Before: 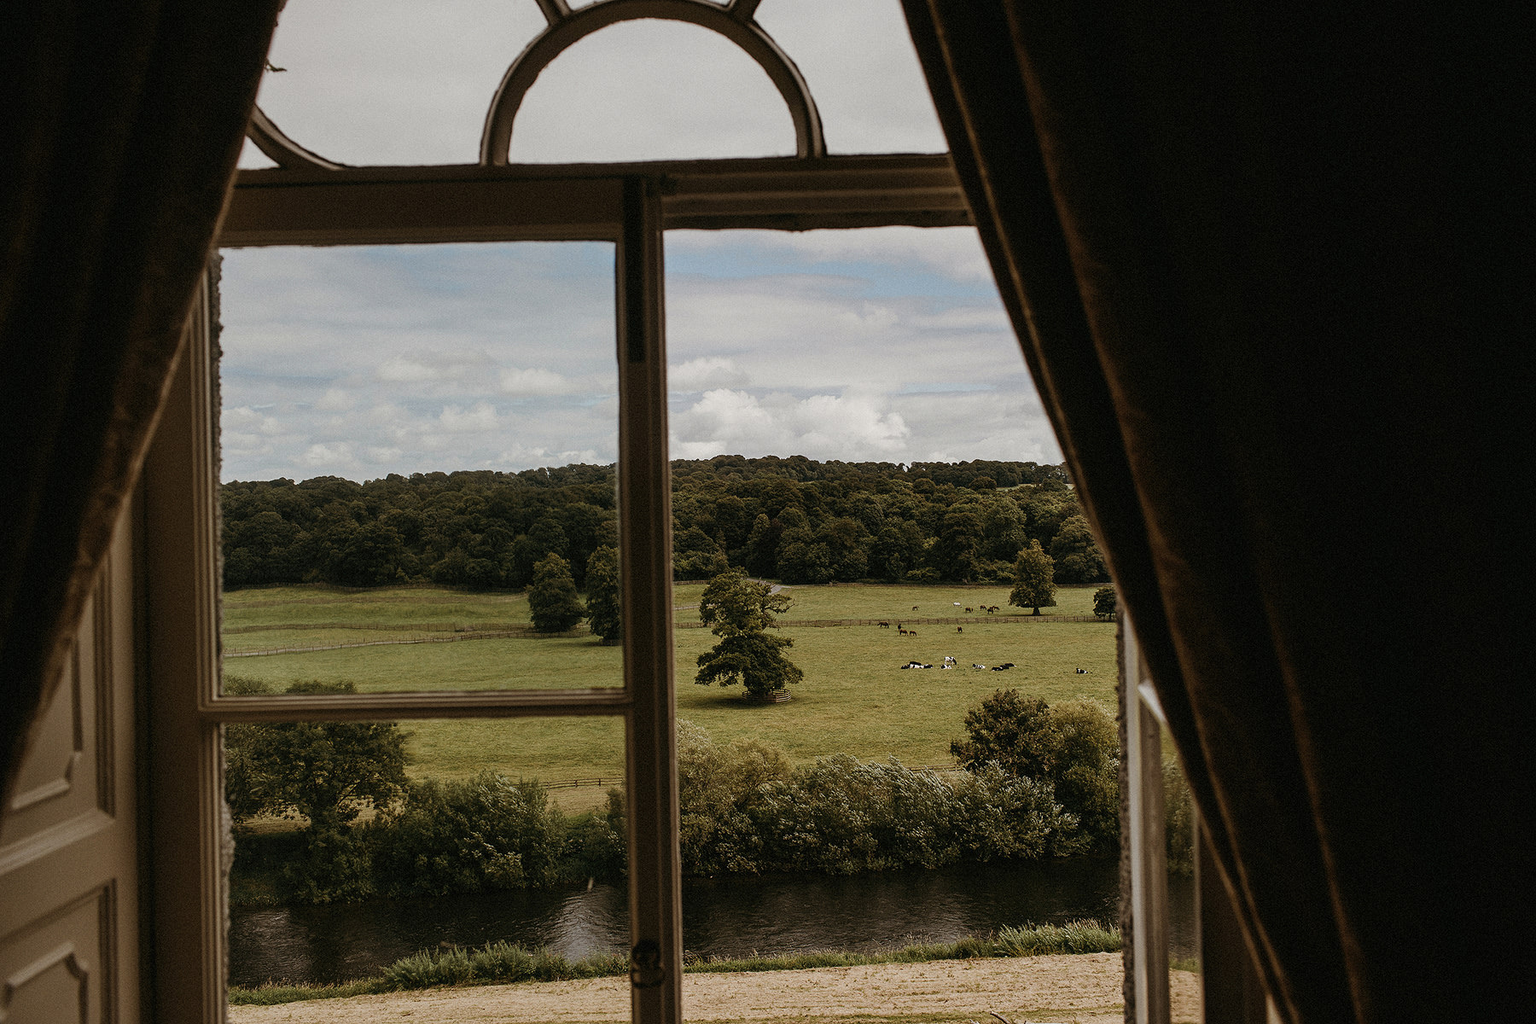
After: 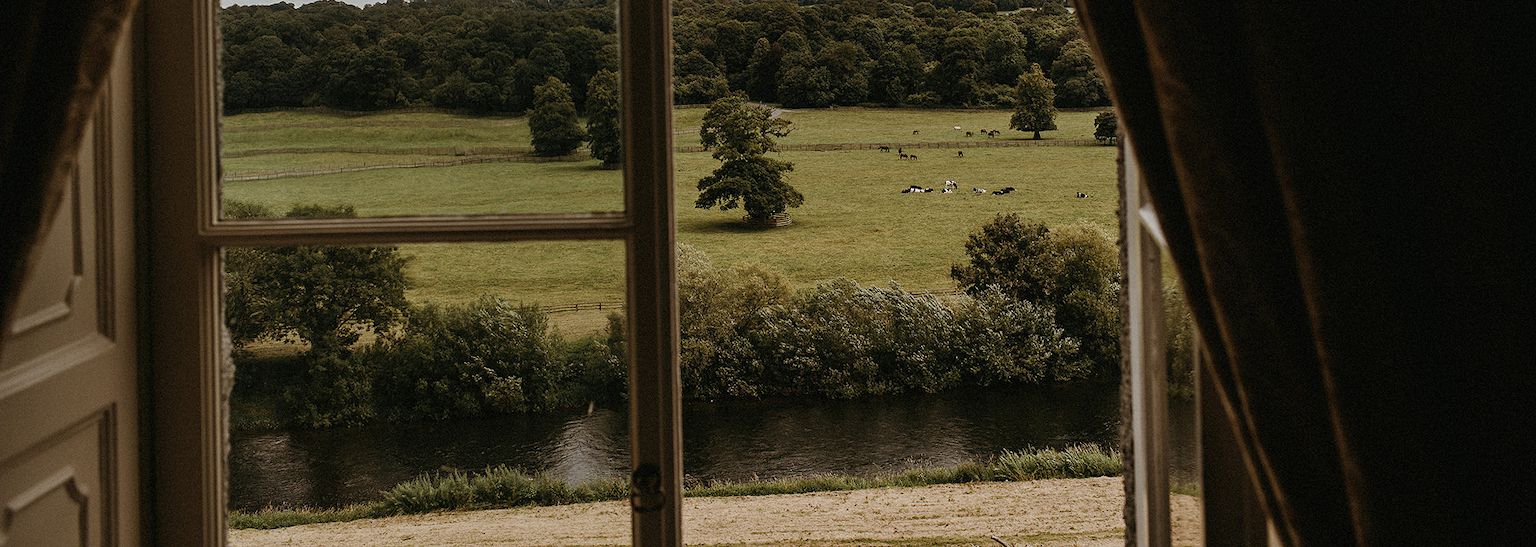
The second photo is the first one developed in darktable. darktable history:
crop and rotate: top 46.526%, right 0.046%
